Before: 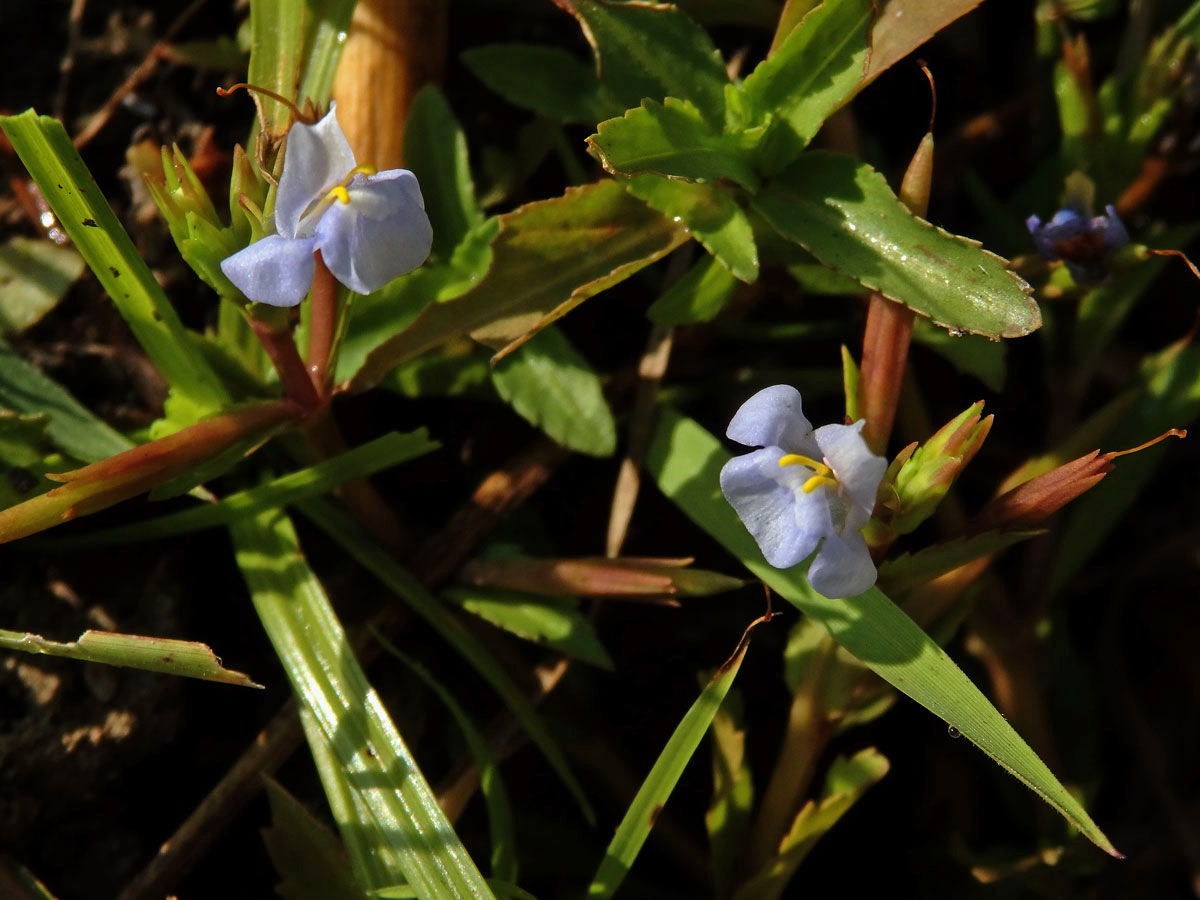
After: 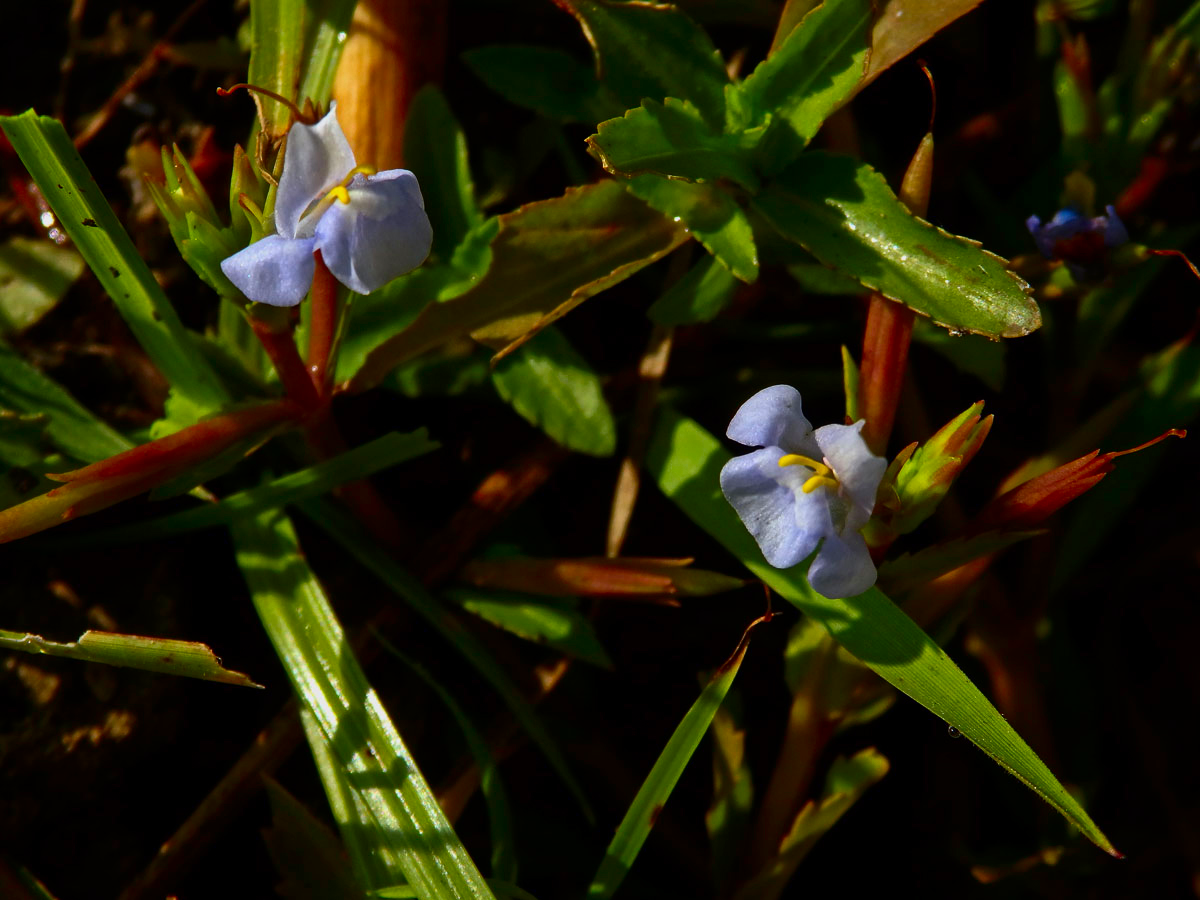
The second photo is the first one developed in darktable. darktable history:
shadows and highlights: radius 99.7, shadows -31.23, white point adjustment -7.54, highlights -69.12, compress 36.14%, highlights color adjustment 76.14%, soften with gaussian
contrast brightness saturation: contrast 0.2, brightness -0.02, saturation 0.28
exposure: exposure -0.032 EV
sharpen: radius 0, amount 1.277, threshold 0
